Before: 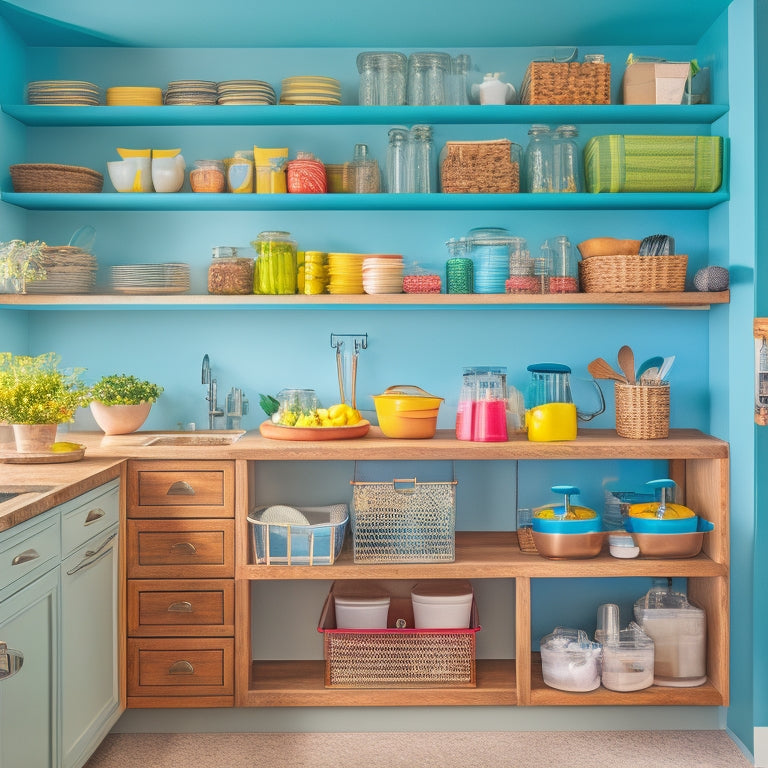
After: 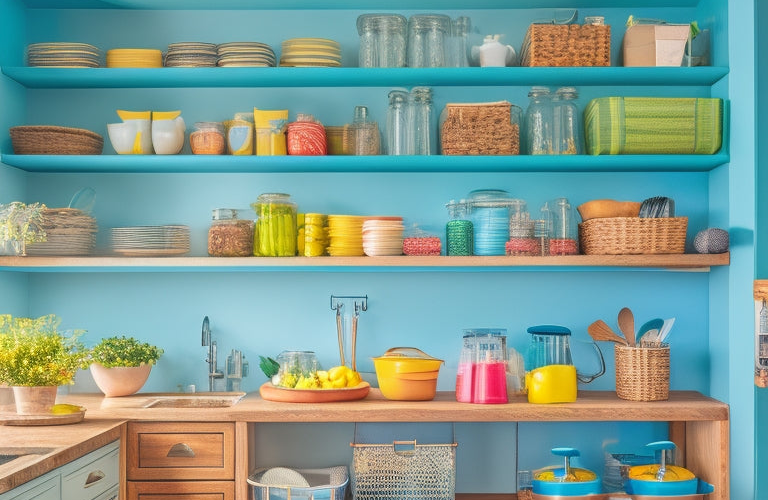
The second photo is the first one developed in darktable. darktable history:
crop and rotate: top 4.949%, bottom 29.846%
